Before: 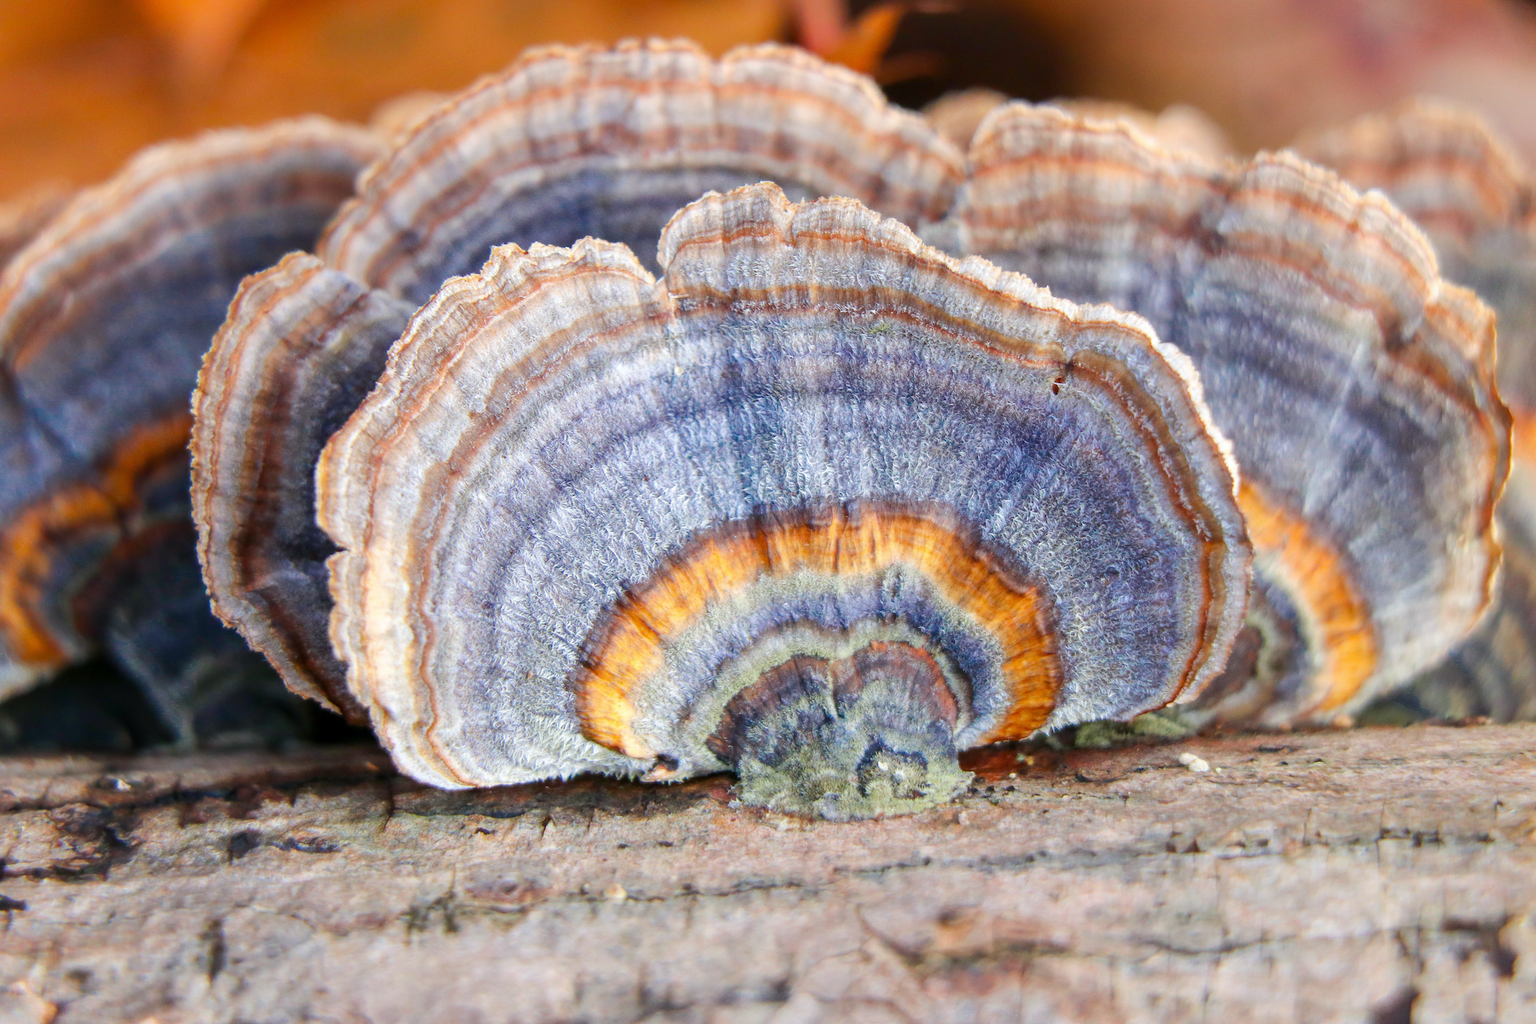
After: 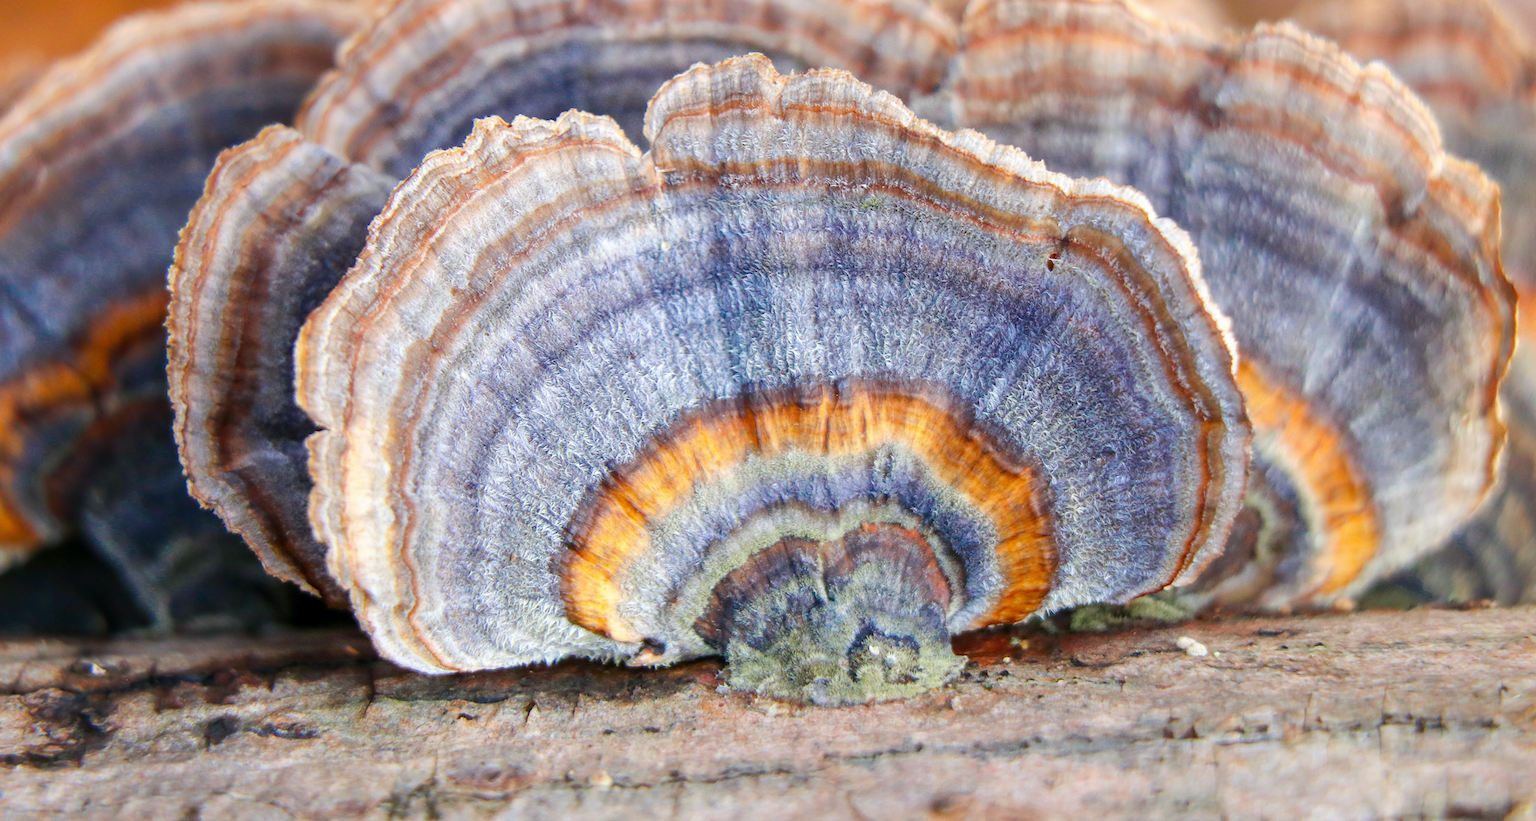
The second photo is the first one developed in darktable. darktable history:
crop and rotate: left 1.815%, top 12.698%, right 0.293%, bottom 8.731%
